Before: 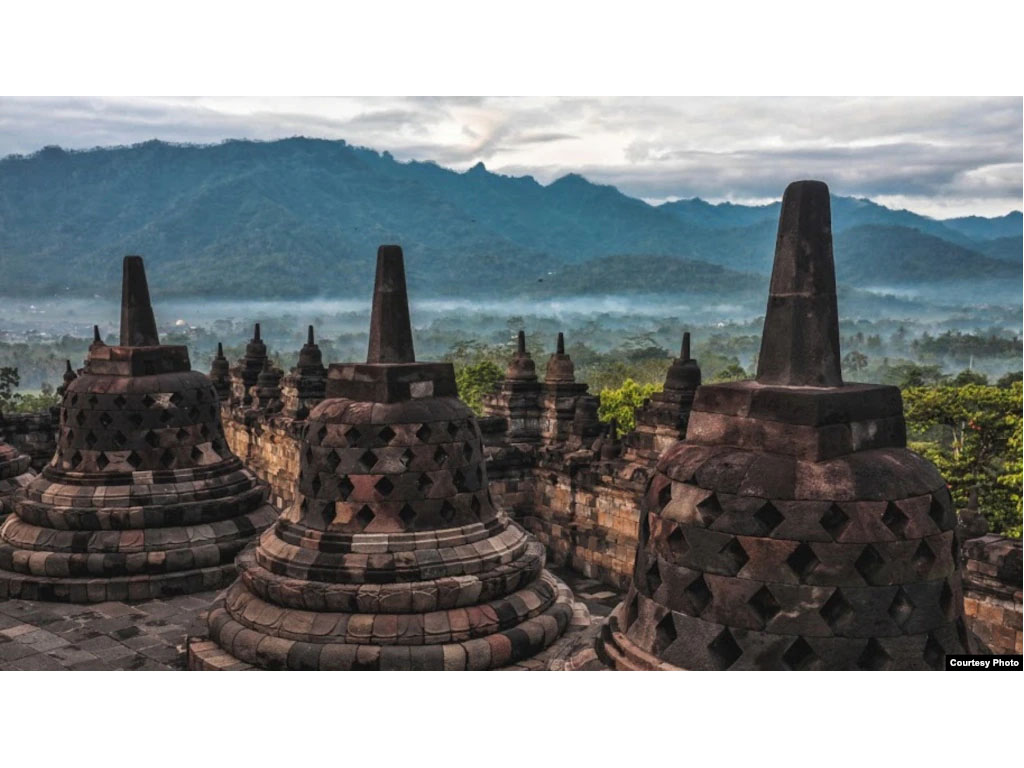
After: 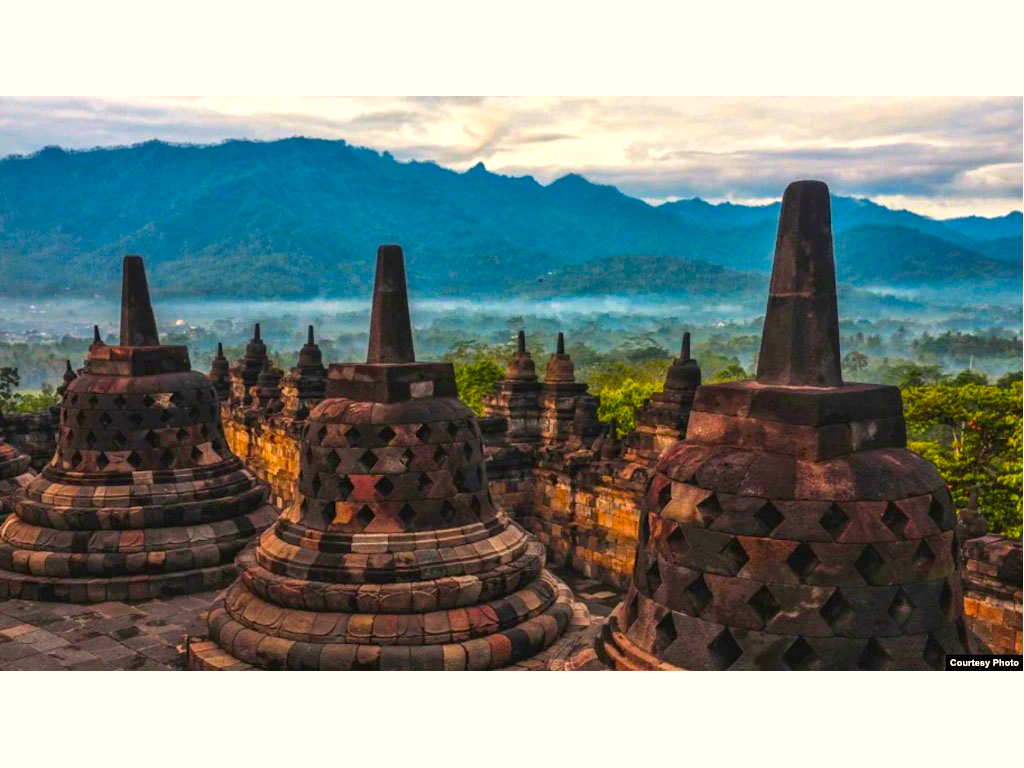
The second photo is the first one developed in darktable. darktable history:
exposure: exposure 0.239 EV, compensate highlight preservation false
contrast brightness saturation: brightness -0.022, saturation 0.337
color balance rgb: highlights gain › chroma 3.024%, highlights gain › hue 72.14°, linear chroma grading › global chroma 0.869%, perceptual saturation grading › global saturation 19.648%, global vibrance 40.332%
